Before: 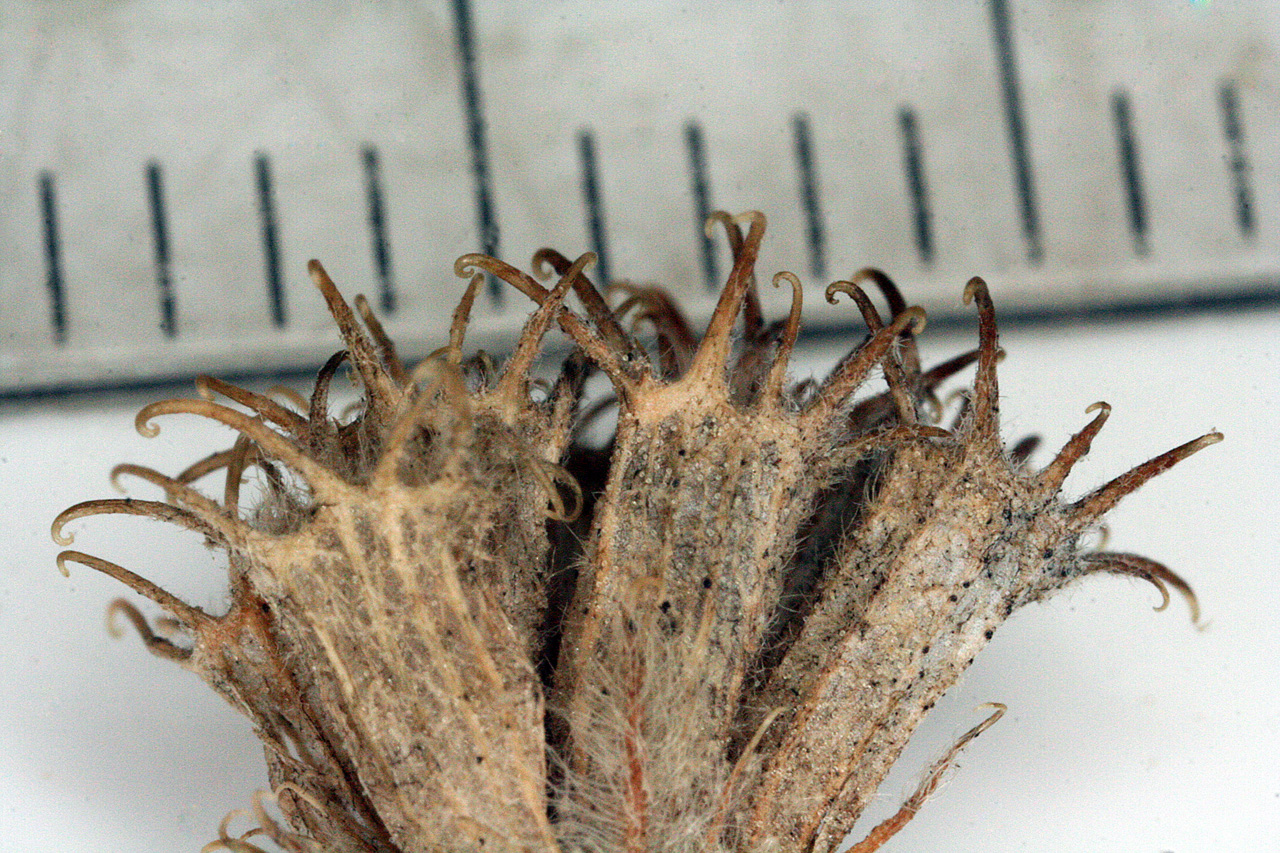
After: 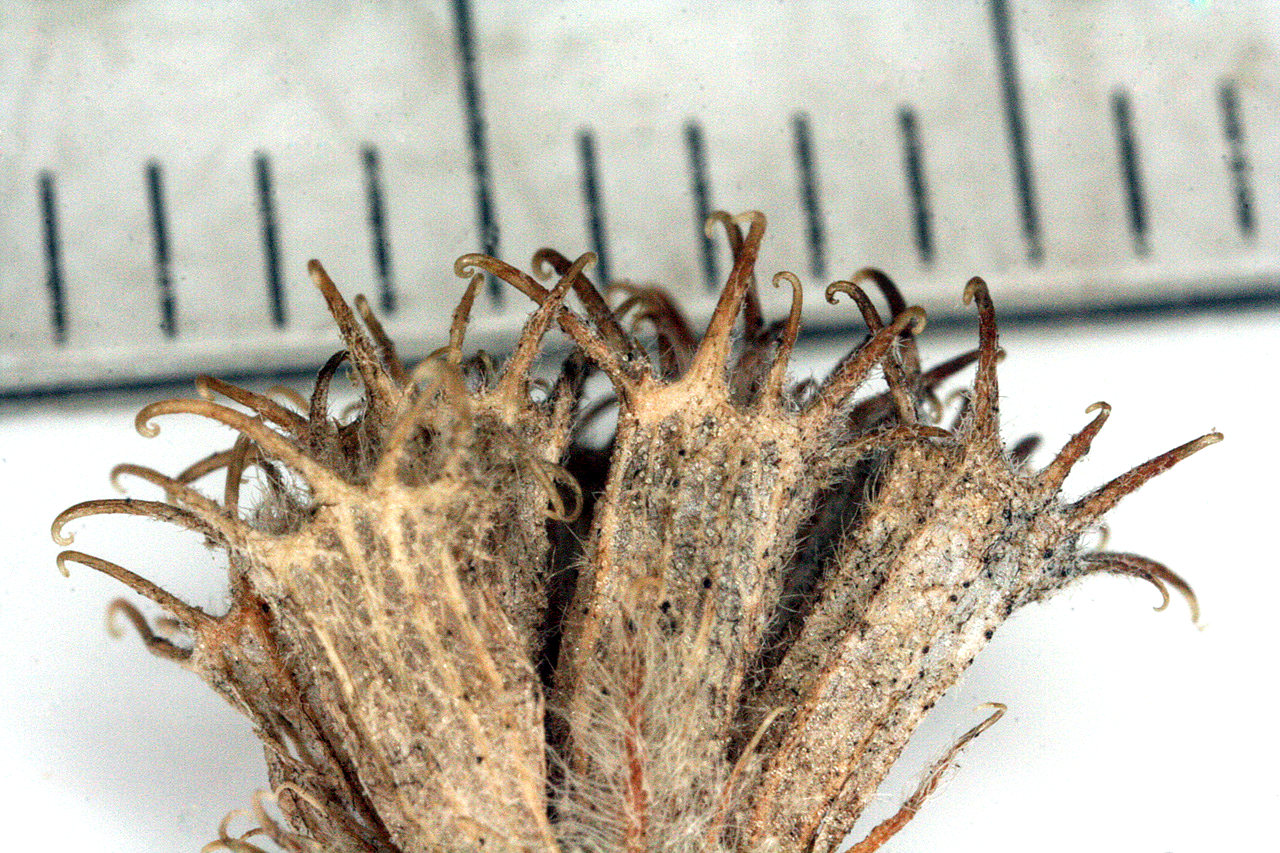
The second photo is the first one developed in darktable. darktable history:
local contrast: on, module defaults
exposure: exposure 0.493 EV, compensate highlight preservation false
